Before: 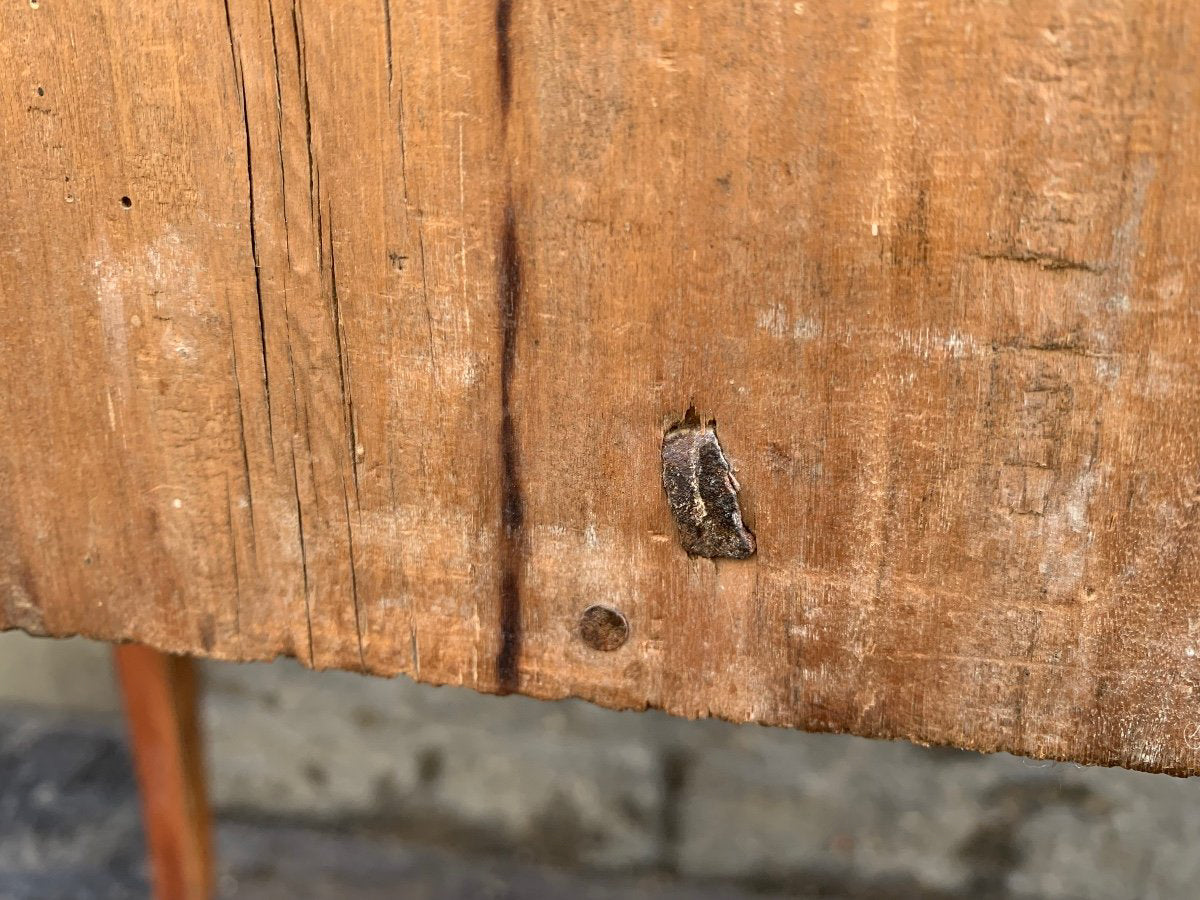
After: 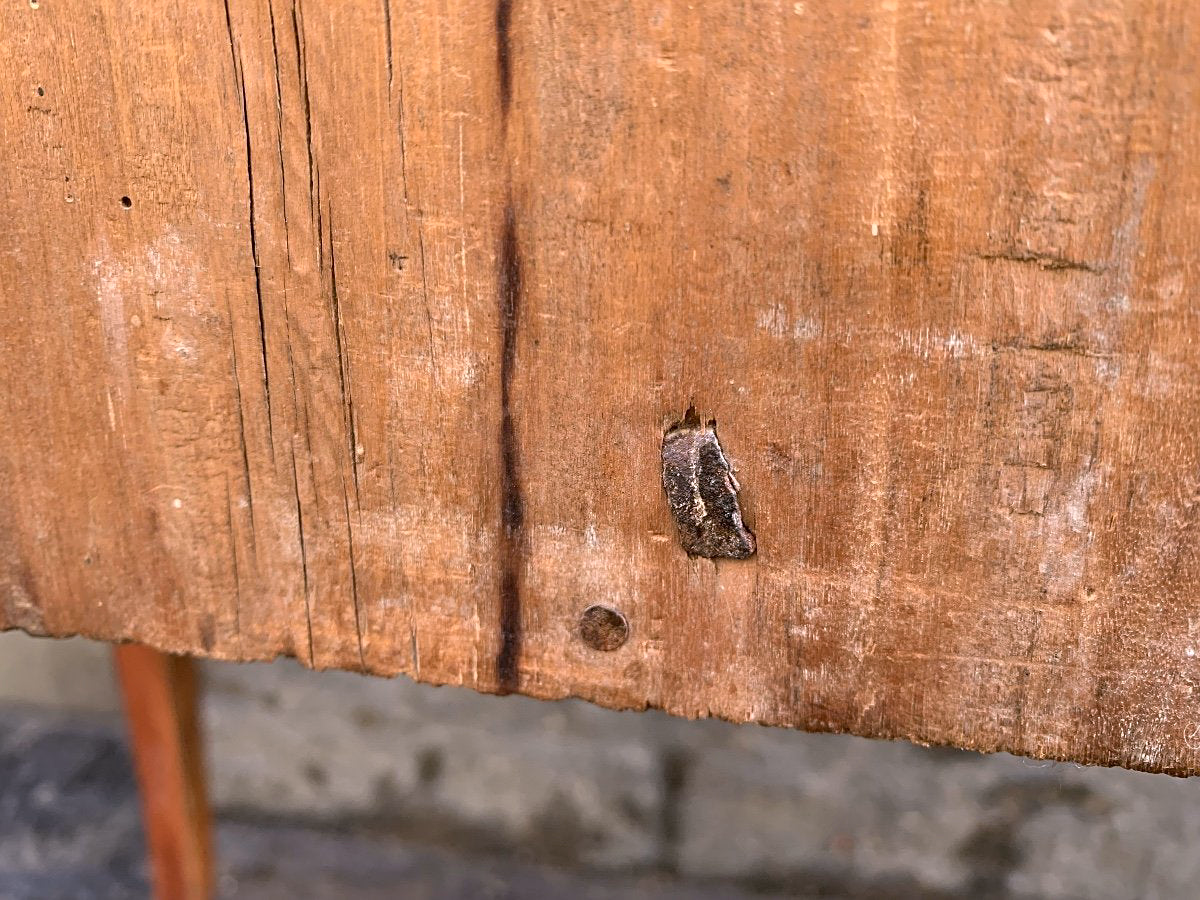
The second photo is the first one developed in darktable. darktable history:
white balance: red 1.05, blue 1.072
sharpen: amount 0.2
